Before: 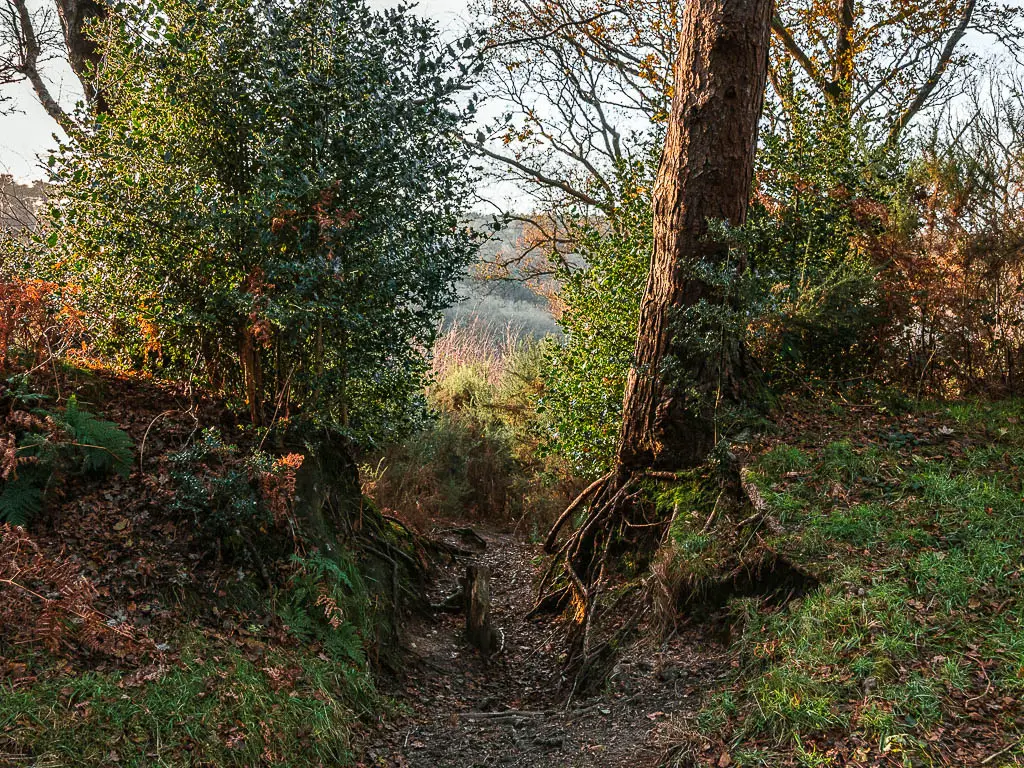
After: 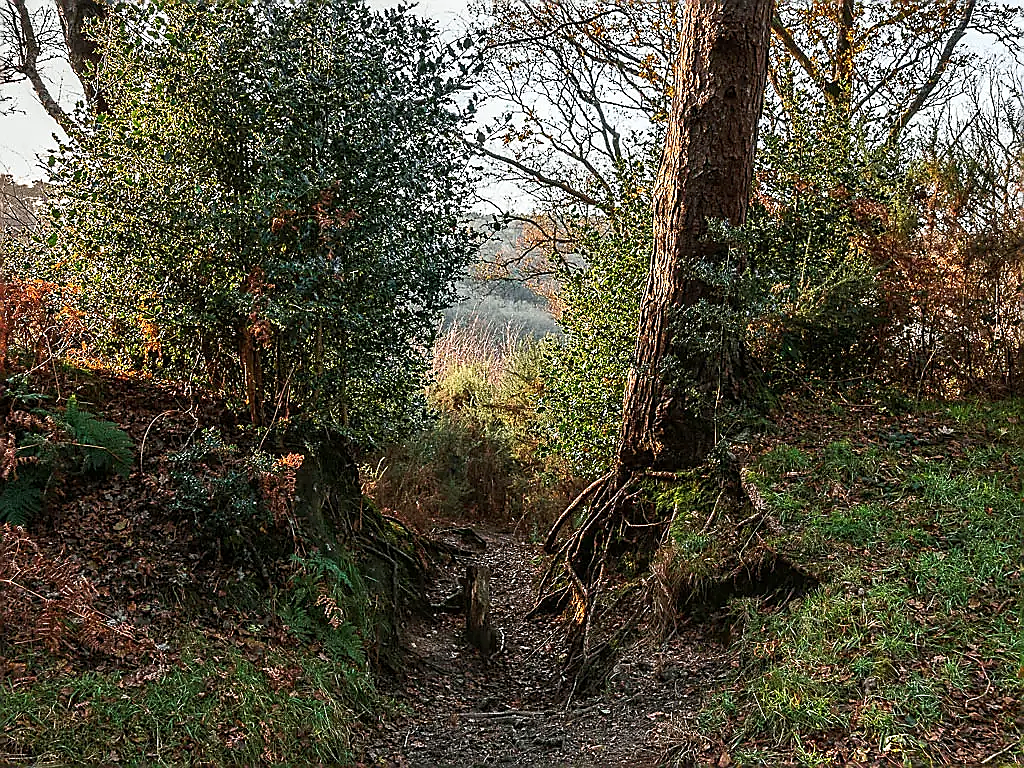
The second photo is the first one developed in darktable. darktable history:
exposure: black level correction 0.001, compensate highlight preservation false
sharpen: radius 1.378, amount 1.26, threshold 0.816
